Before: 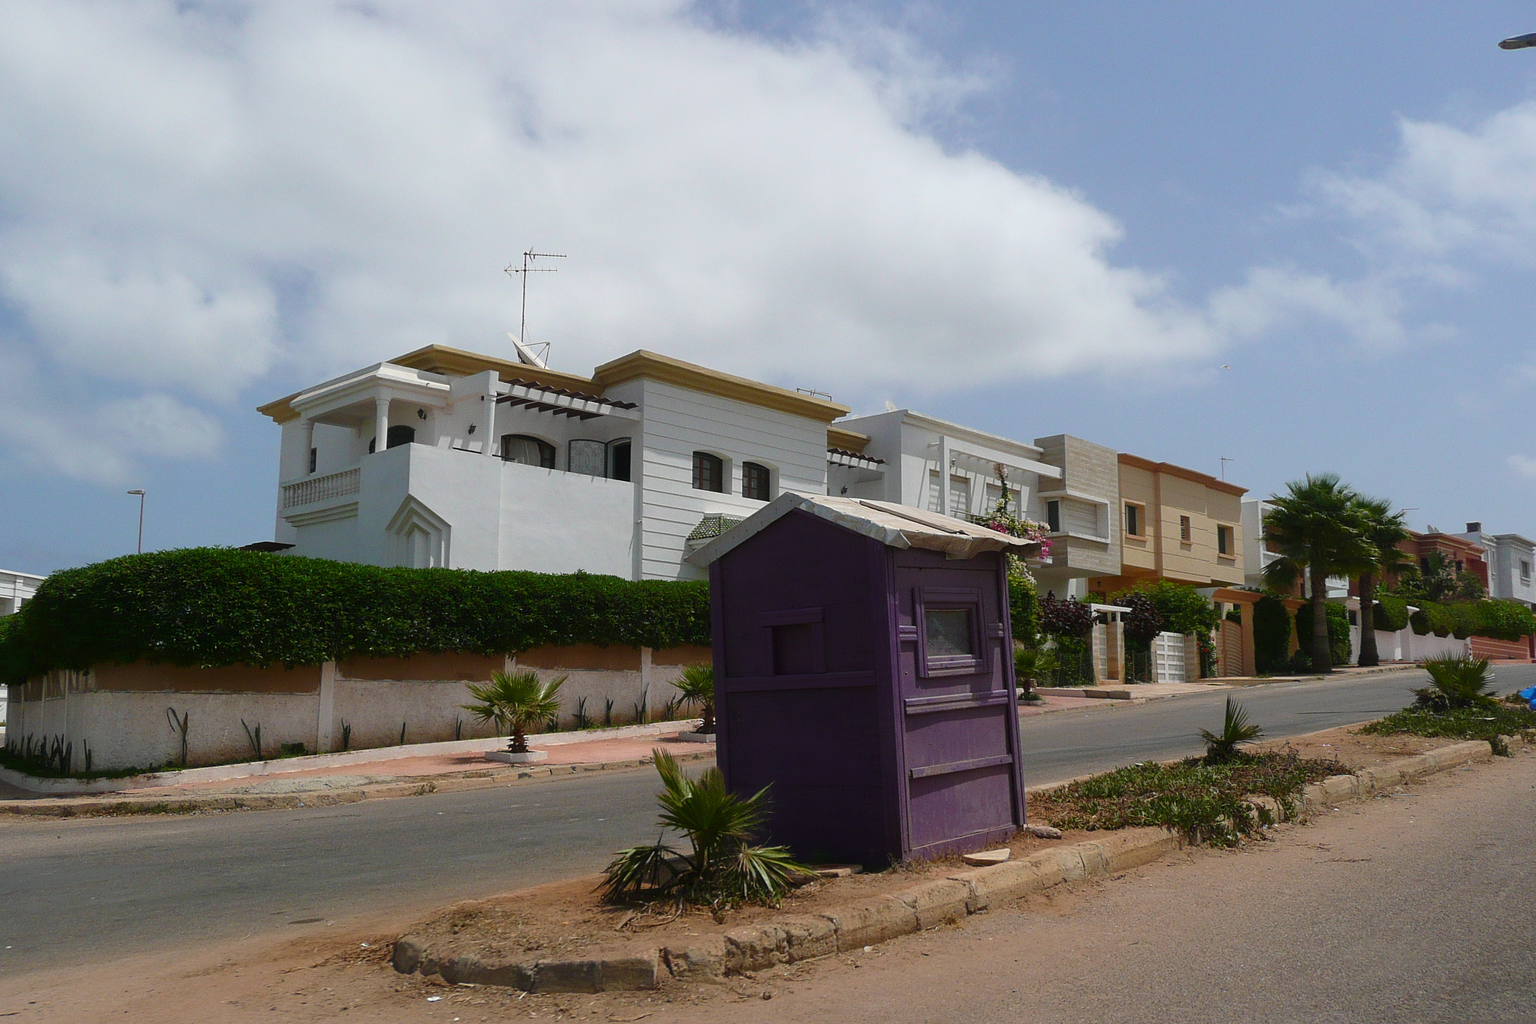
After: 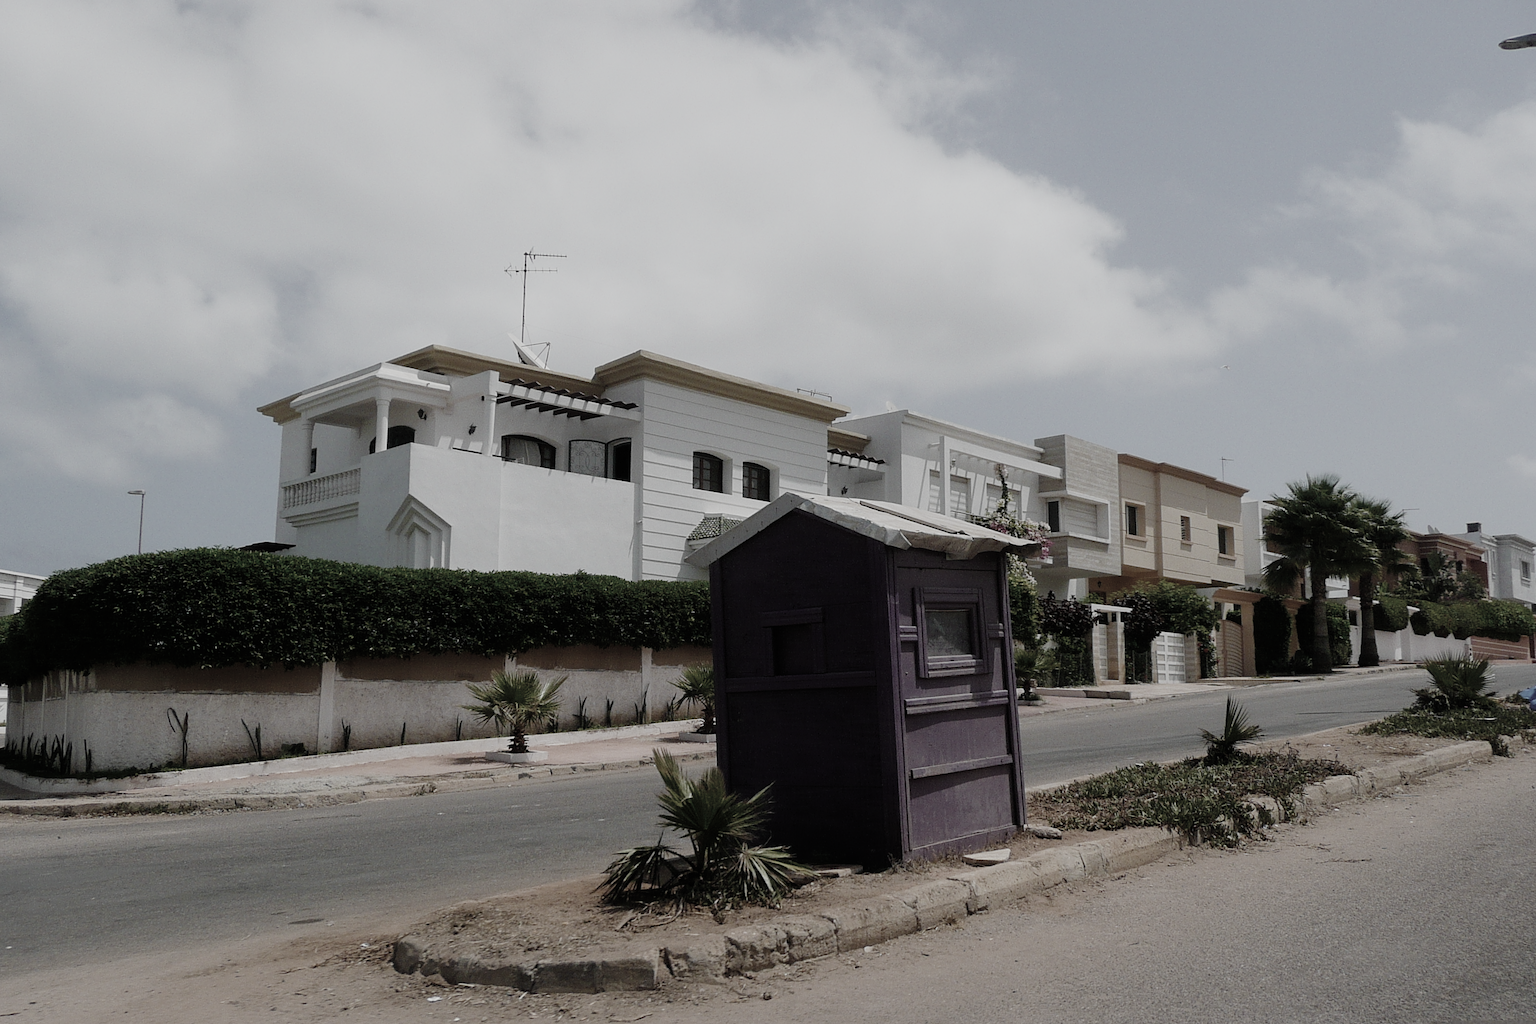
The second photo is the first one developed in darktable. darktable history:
color correction: highlights b* -0.052, saturation 0.342
exposure: exposure 0.17 EV, compensate highlight preservation false
filmic rgb: black relative exposure -7.65 EV, white relative exposure 4.56 EV, hardness 3.61, add noise in highlights 0.001, preserve chrominance no, color science v3 (2019), use custom middle-gray values true, contrast in highlights soft
